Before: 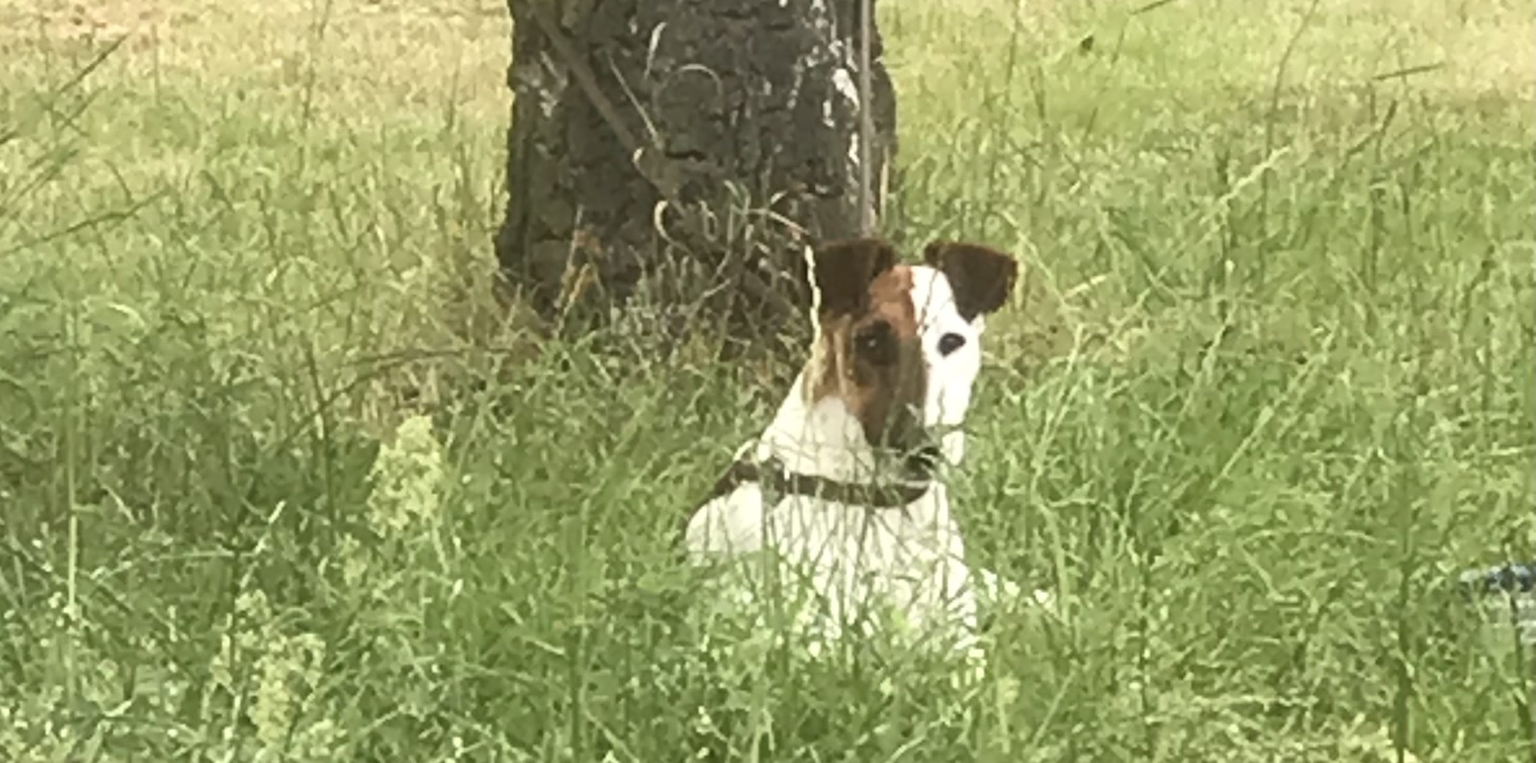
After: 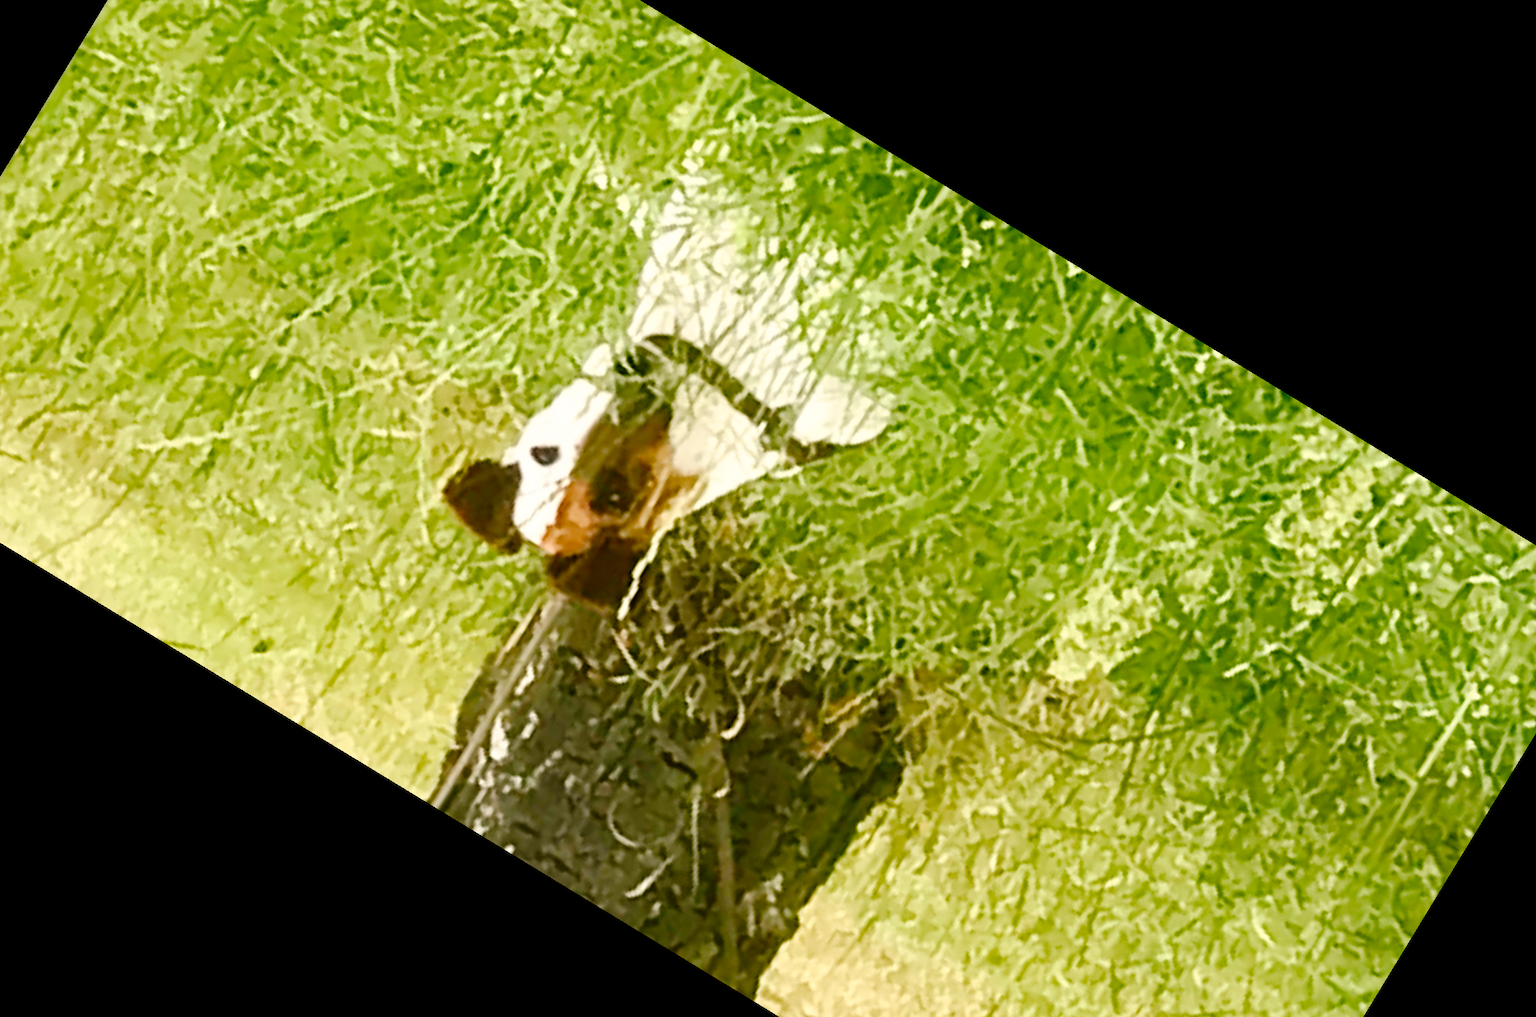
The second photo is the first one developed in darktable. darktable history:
color balance rgb: shadows lift › chroma 1%, shadows lift › hue 240.84°, highlights gain › chroma 2%, highlights gain › hue 73.2°, global offset › luminance -0.5%, perceptual saturation grading › global saturation 20%, perceptual saturation grading › highlights -25%, perceptual saturation grading › shadows 50%, global vibrance 15%
crop and rotate: angle 148.68°, left 9.111%, top 15.603%, right 4.588%, bottom 17.041%
tone curve: curves: ch0 [(0, 0) (0.003, 0) (0.011, 0.002) (0.025, 0.004) (0.044, 0.007) (0.069, 0.015) (0.1, 0.025) (0.136, 0.04) (0.177, 0.09) (0.224, 0.152) (0.277, 0.239) (0.335, 0.335) (0.399, 0.43) (0.468, 0.524) (0.543, 0.621) (0.623, 0.712) (0.709, 0.792) (0.801, 0.871) (0.898, 0.951) (1, 1)], preserve colors none
